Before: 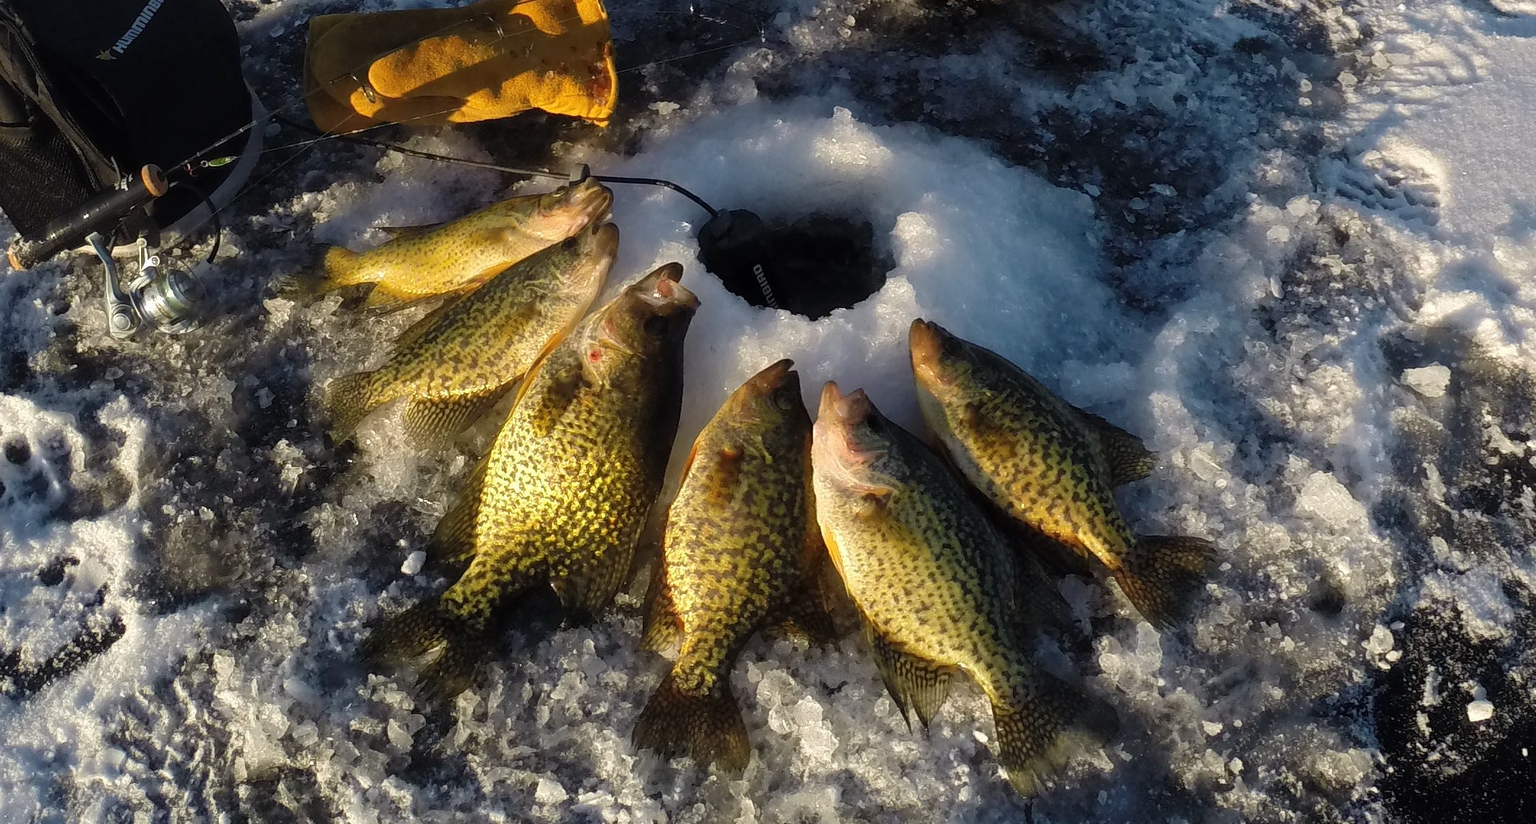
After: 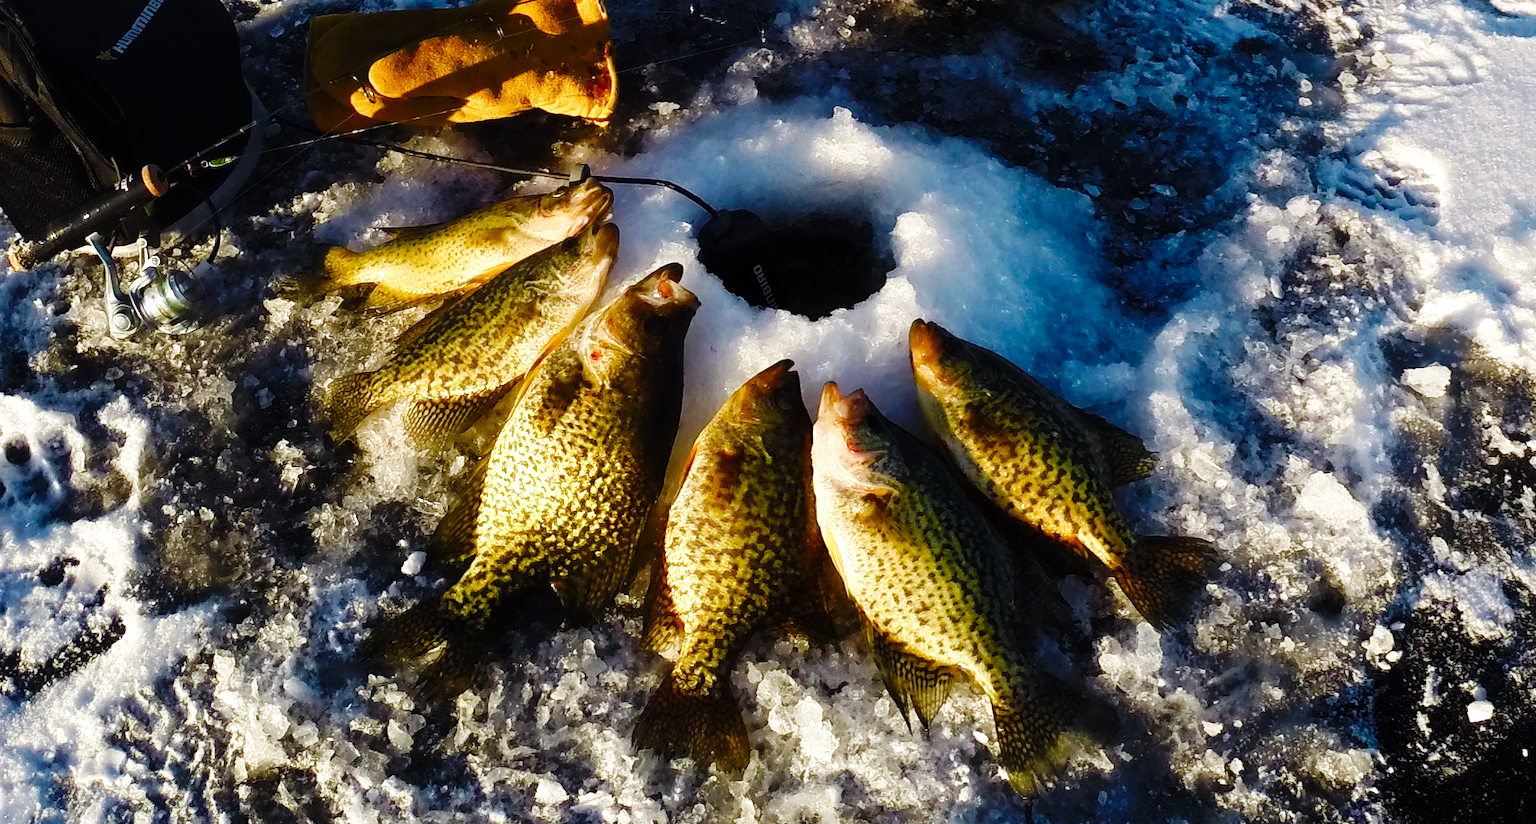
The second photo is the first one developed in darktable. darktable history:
color balance rgb: perceptual saturation grading › highlights -29.58%, perceptual saturation grading › mid-tones 29.47%, perceptual saturation grading › shadows 59.73%, perceptual brilliance grading › global brilliance -17.79%, perceptual brilliance grading › highlights 28.73%, global vibrance 15.44%
base curve: curves: ch0 [(0, 0) (0.036, 0.025) (0.121, 0.166) (0.206, 0.329) (0.605, 0.79) (1, 1)], preserve colors none
